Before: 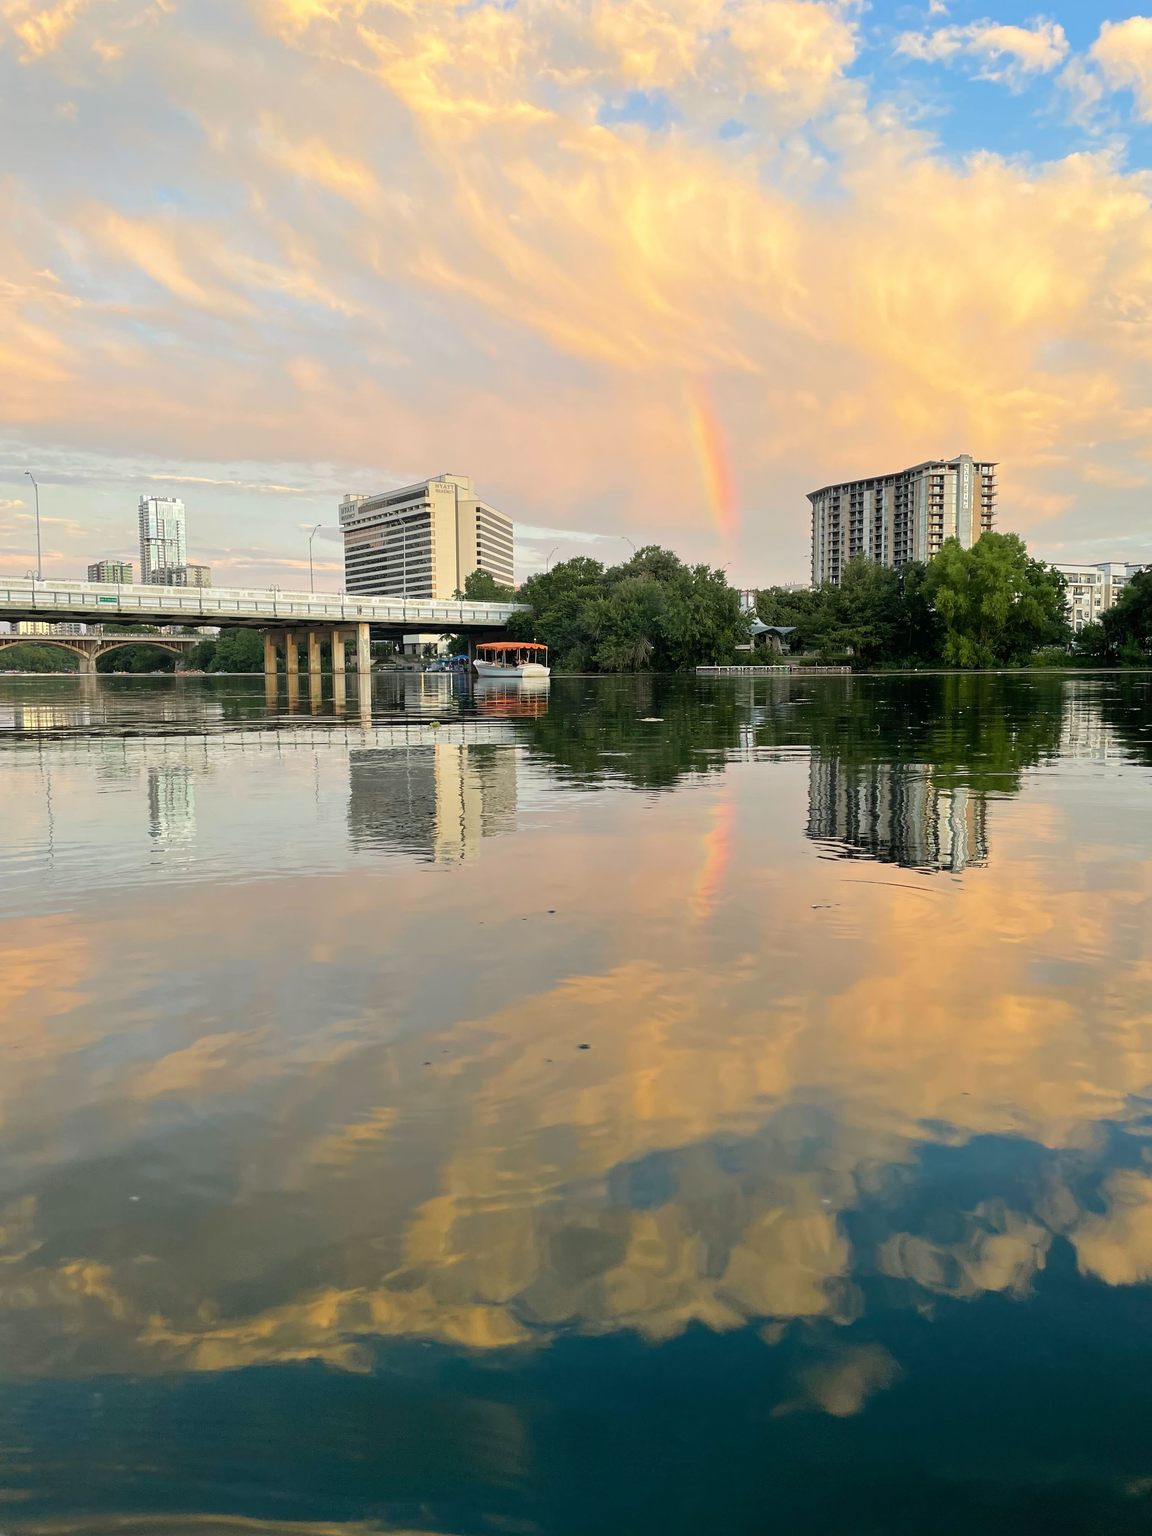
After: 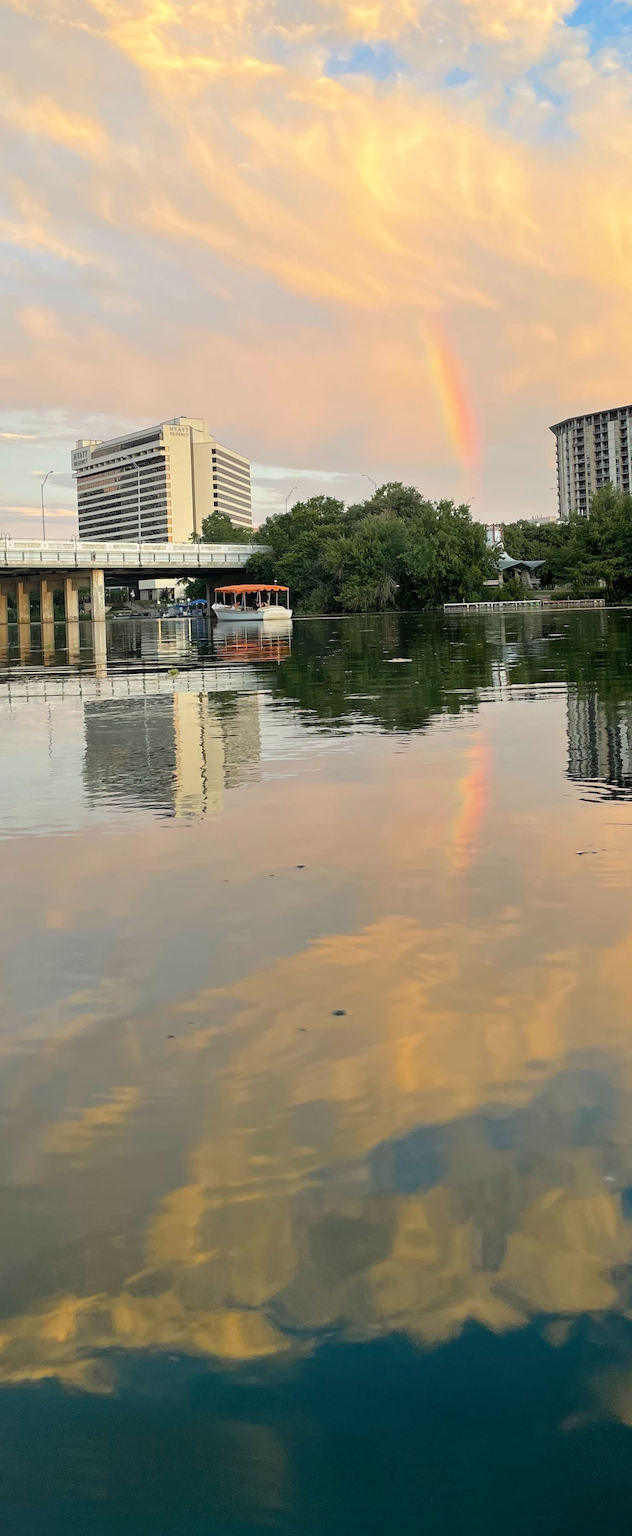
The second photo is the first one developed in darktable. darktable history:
crop: left 21.496%, right 22.254%
rotate and perspective: rotation -1.68°, lens shift (vertical) -0.146, crop left 0.049, crop right 0.912, crop top 0.032, crop bottom 0.96
